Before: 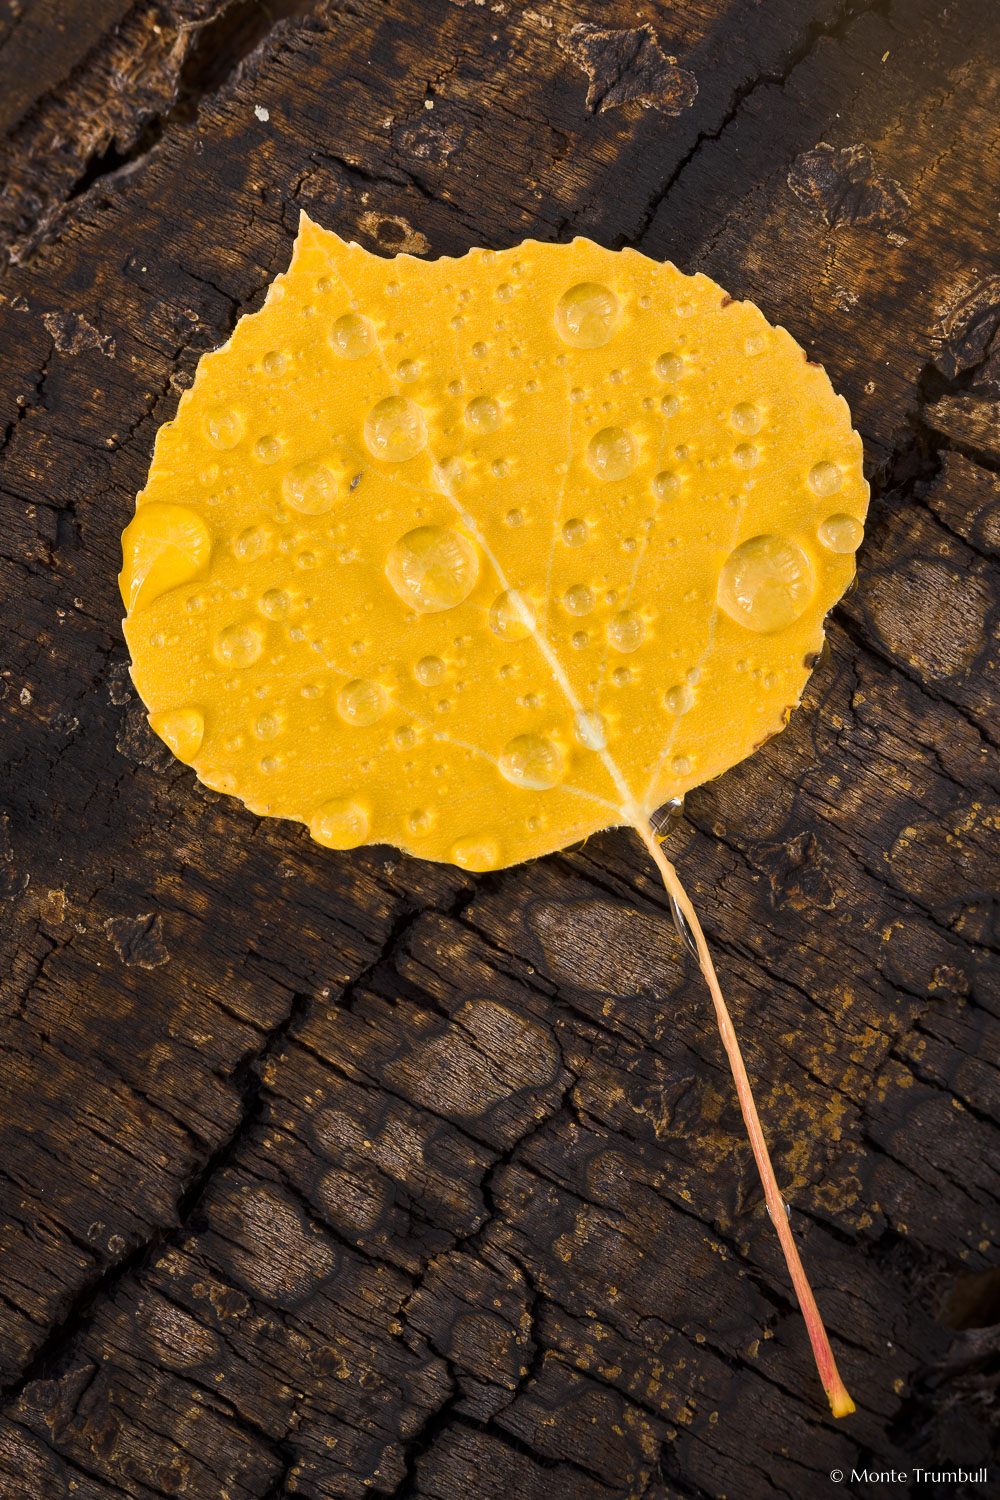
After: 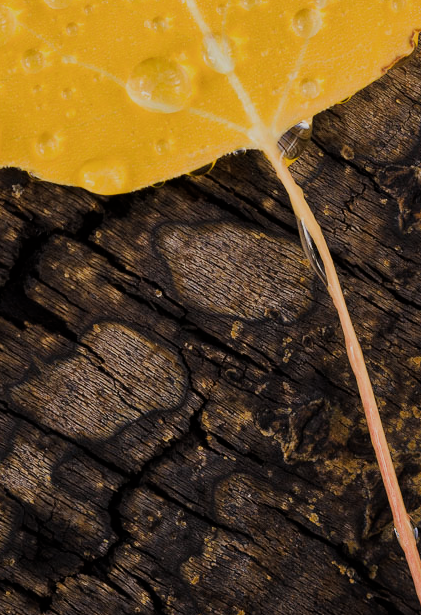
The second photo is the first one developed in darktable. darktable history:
crop: left 37.221%, top 45.169%, right 20.63%, bottom 13.777%
filmic rgb: black relative exposure -7.32 EV, white relative exposure 5.09 EV, hardness 3.2
